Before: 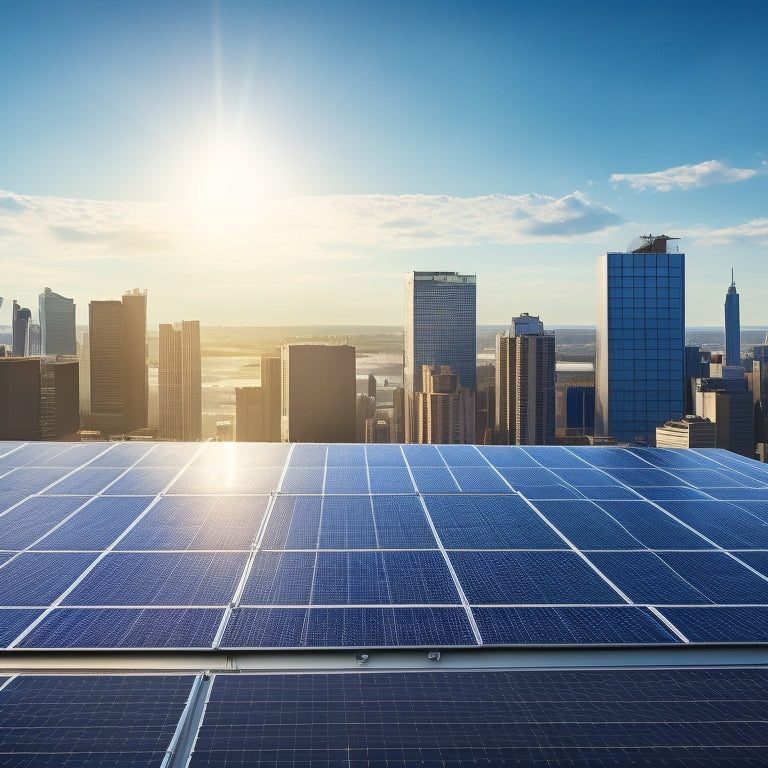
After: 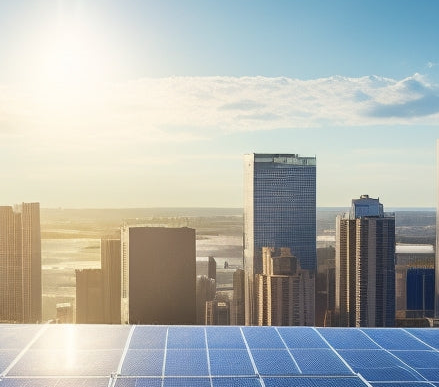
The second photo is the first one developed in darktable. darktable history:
color balance rgb: linear chroma grading › shadows -3%, linear chroma grading › highlights -4%
crop: left 20.932%, top 15.471%, right 21.848%, bottom 34.081%
